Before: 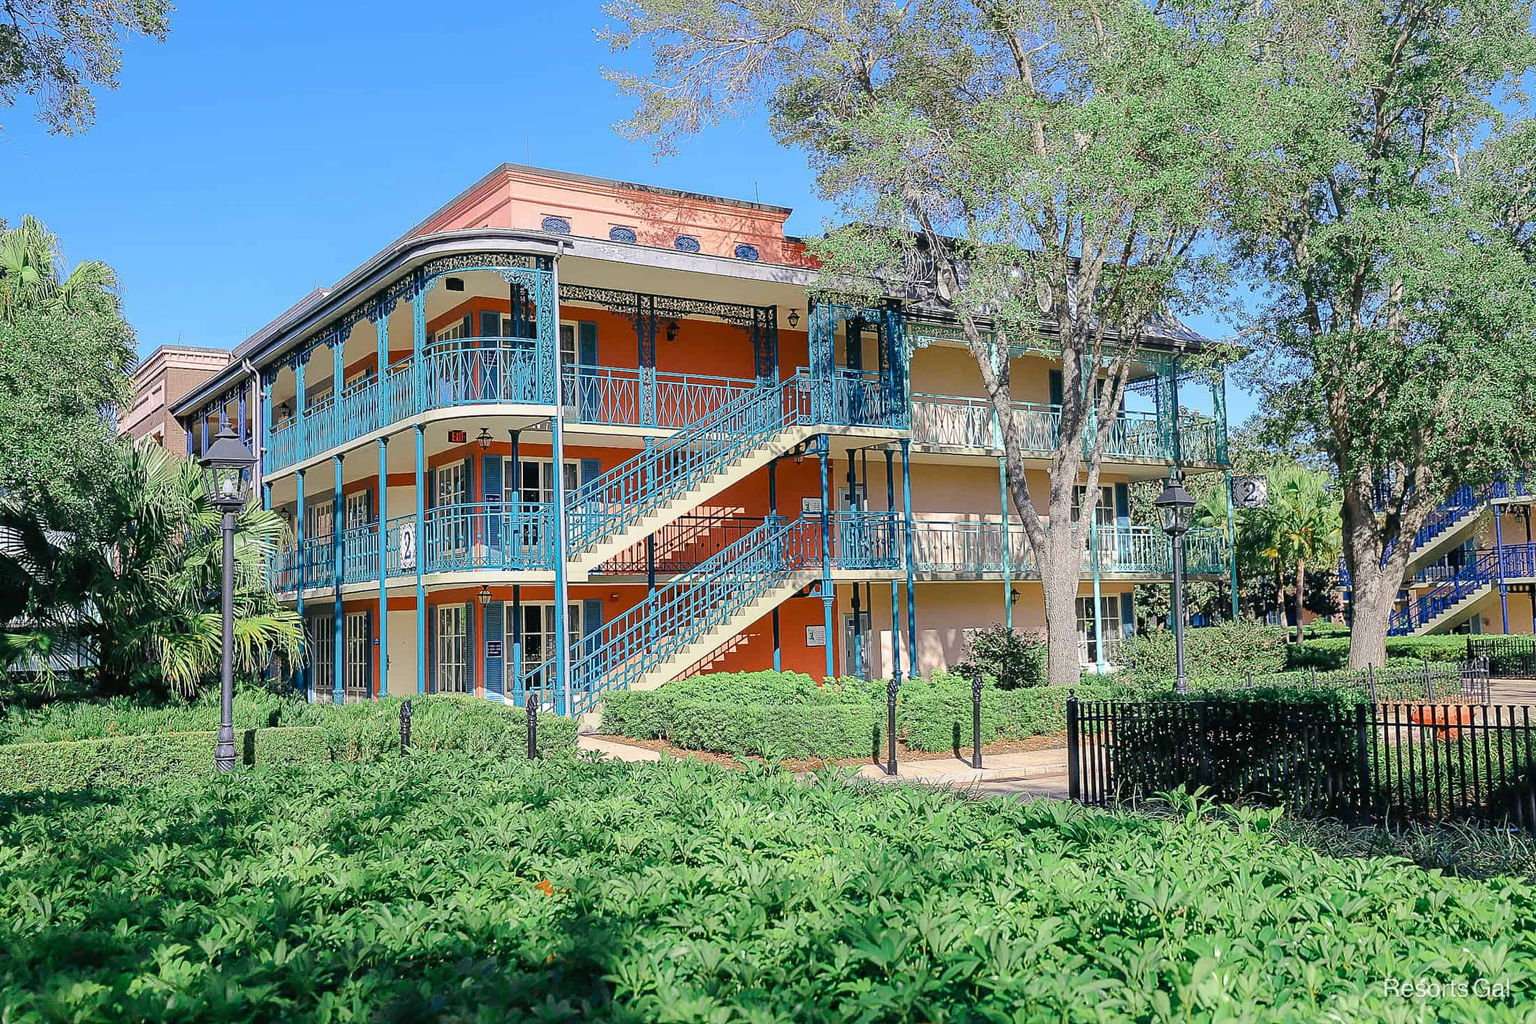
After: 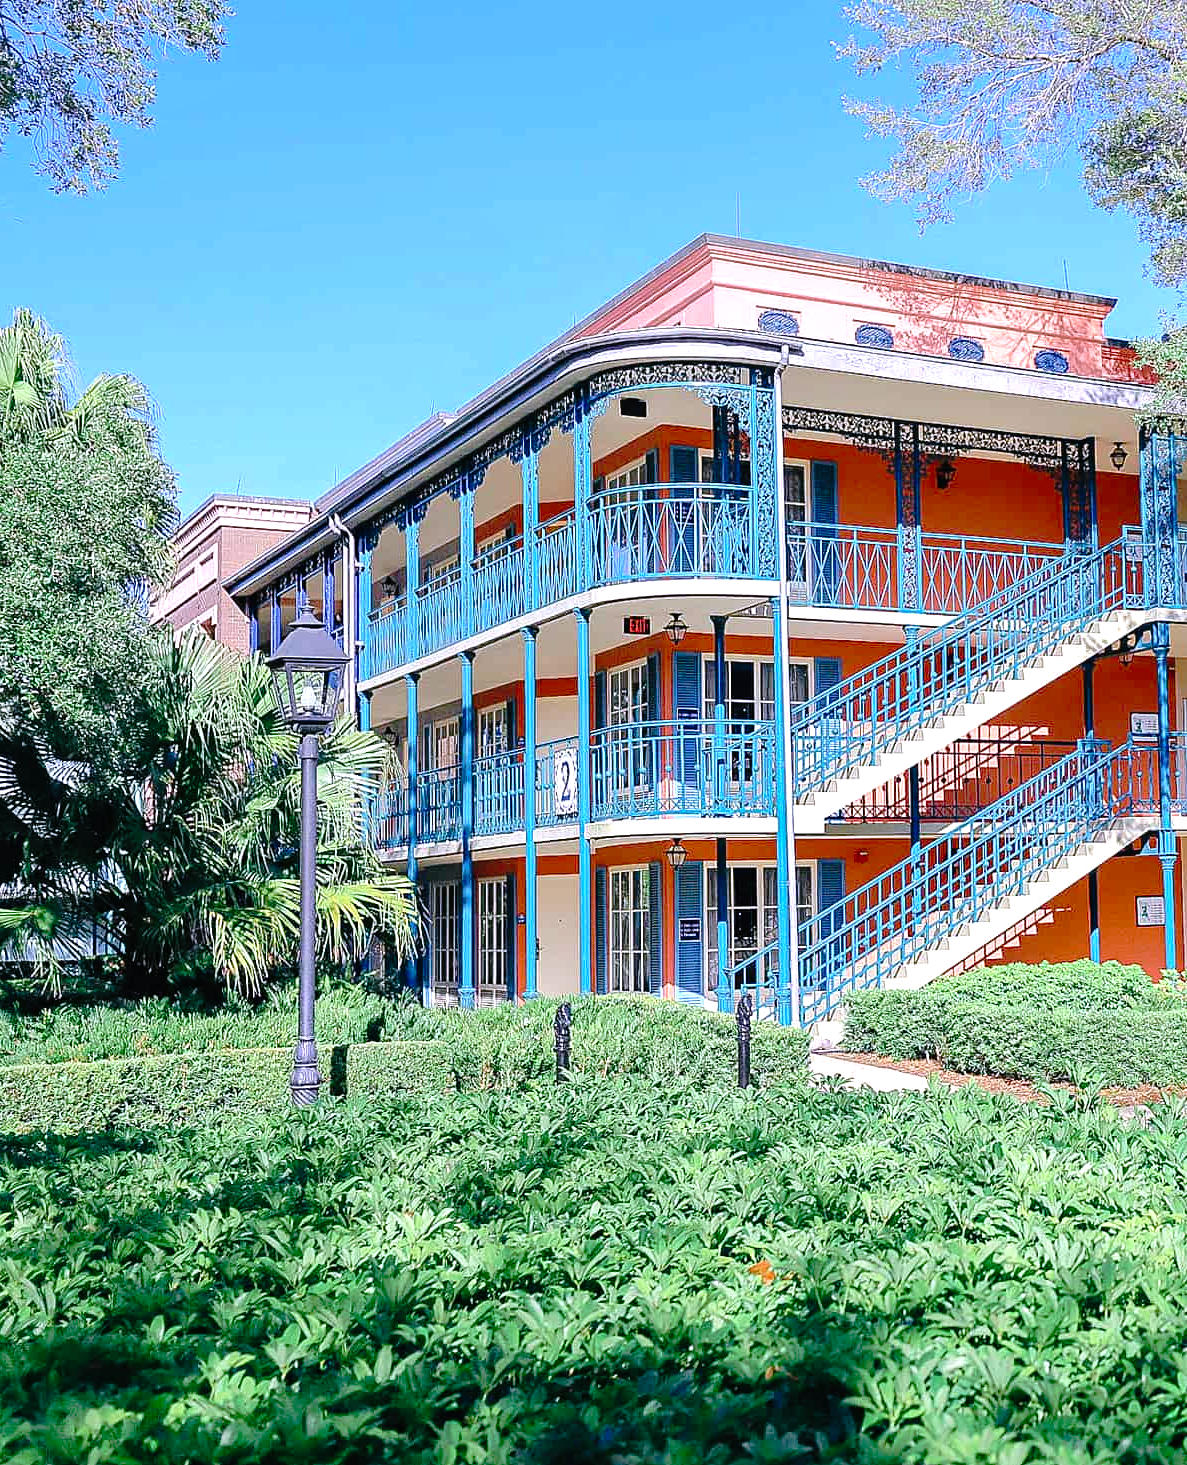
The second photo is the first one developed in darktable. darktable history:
shadows and highlights: shadows 25.46, highlights -23.91
color calibration: illuminant as shot in camera, x 0.362, y 0.385, temperature 4545.25 K
tone curve: curves: ch0 [(0, 0) (0.126, 0.061) (0.362, 0.382) (0.498, 0.498) (0.706, 0.712) (1, 1)]; ch1 [(0, 0) (0.5, 0.505) (0.55, 0.578) (1, 1)]; ch2 [(0, 0) (0.44, 0.424) (0.489, 0.483) (0.537, 0.538) (1, 1)], preserve colors none
crop: left 0.864%, right 45.176%, bottom 0.081%
levels: black 0.077%, levels [0, 0.43, 0.859]
